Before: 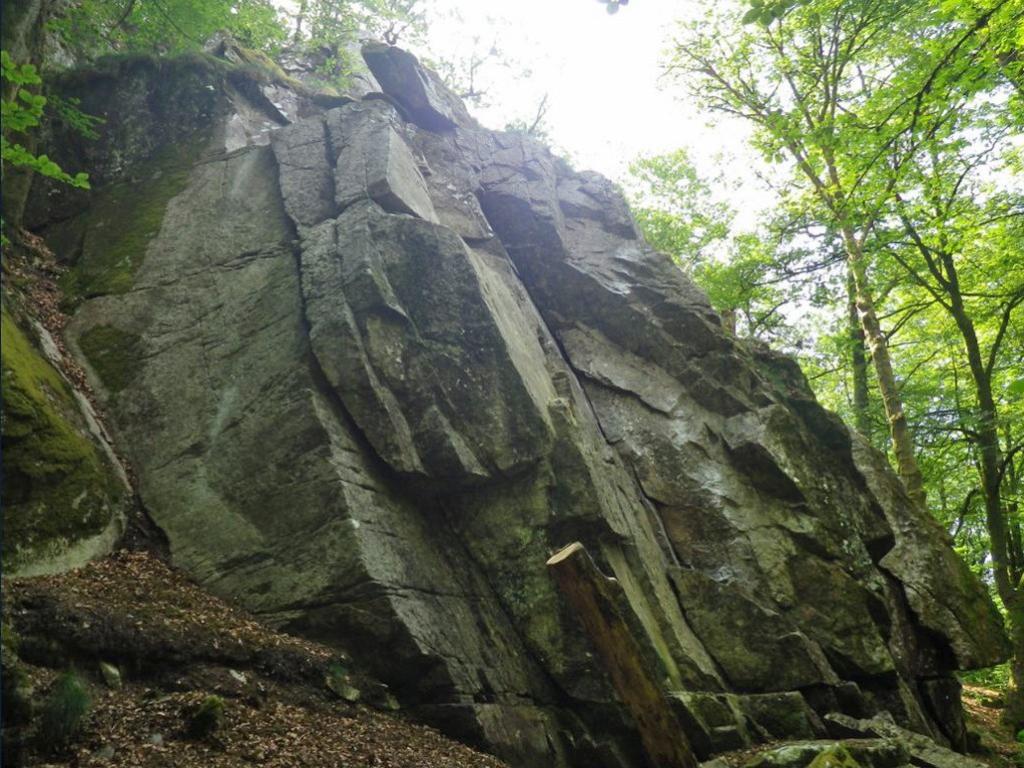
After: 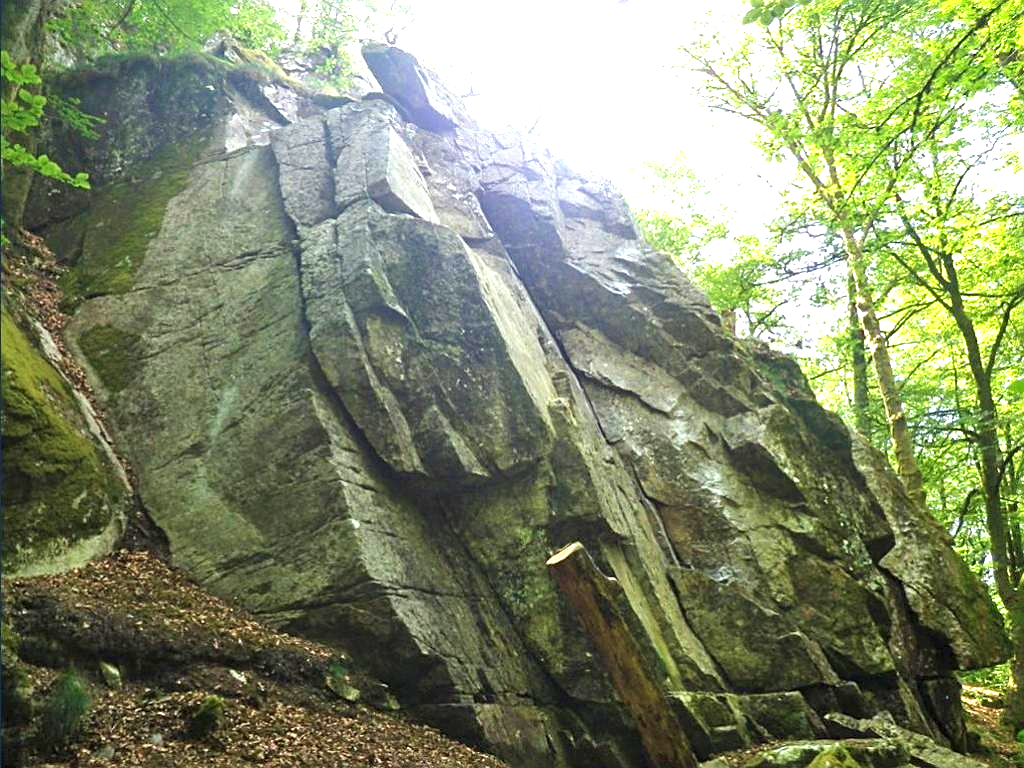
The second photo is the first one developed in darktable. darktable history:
sharpen: on, module defaults
exposure: black level correction 0, exposure 1.107 EV, compensate exposure bias true, compensate highlight preservation false
velvia: on, module defaults
